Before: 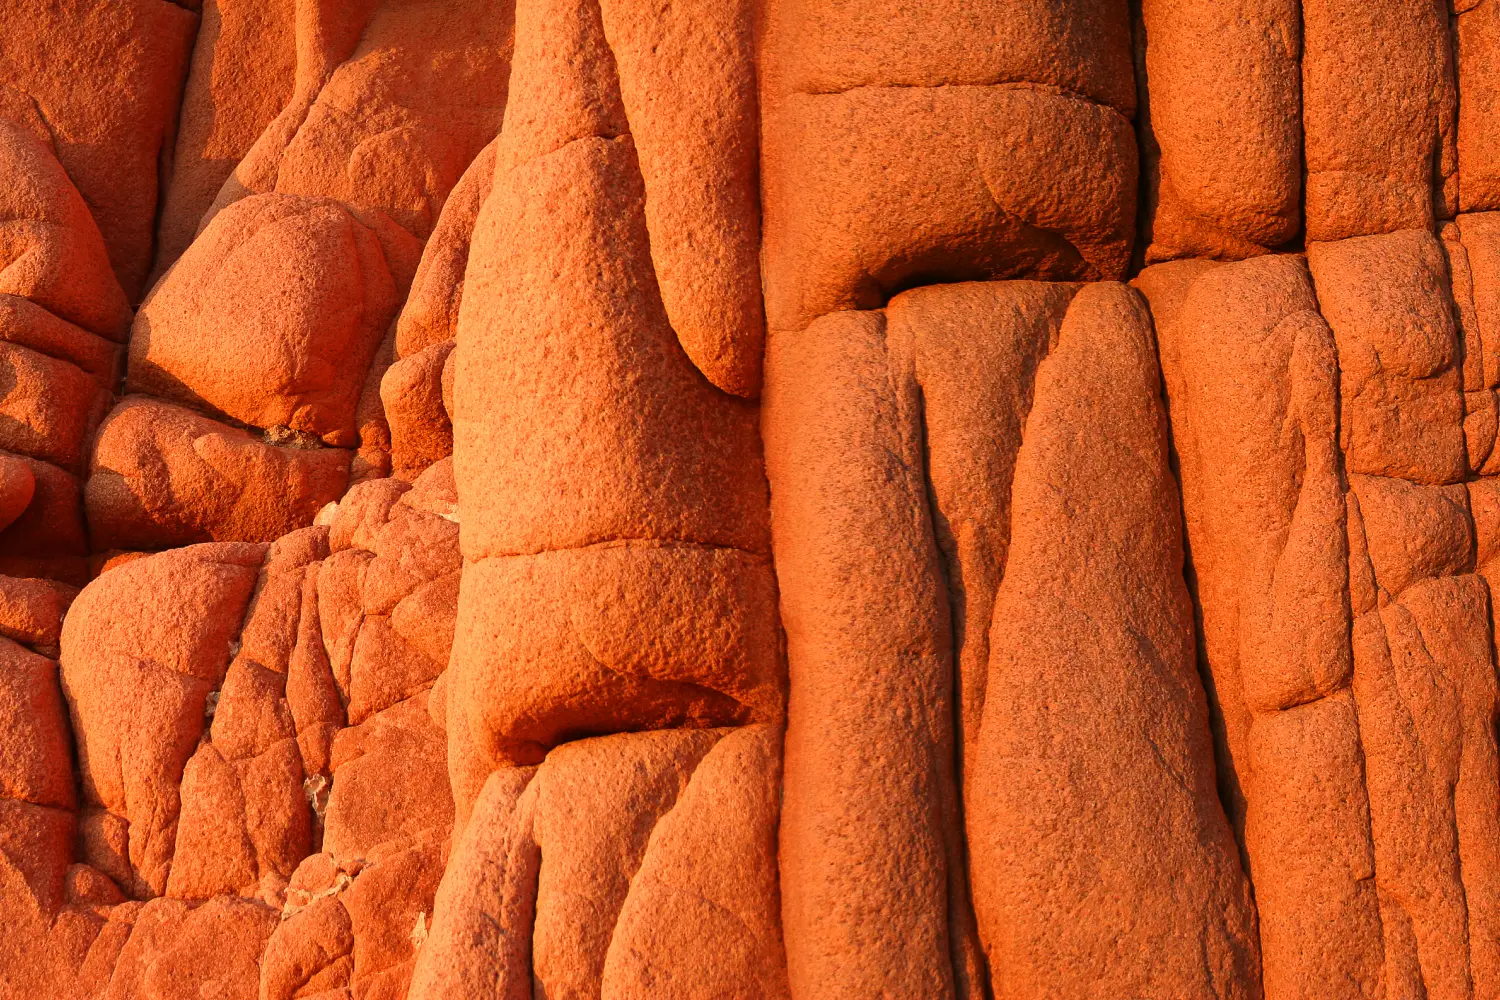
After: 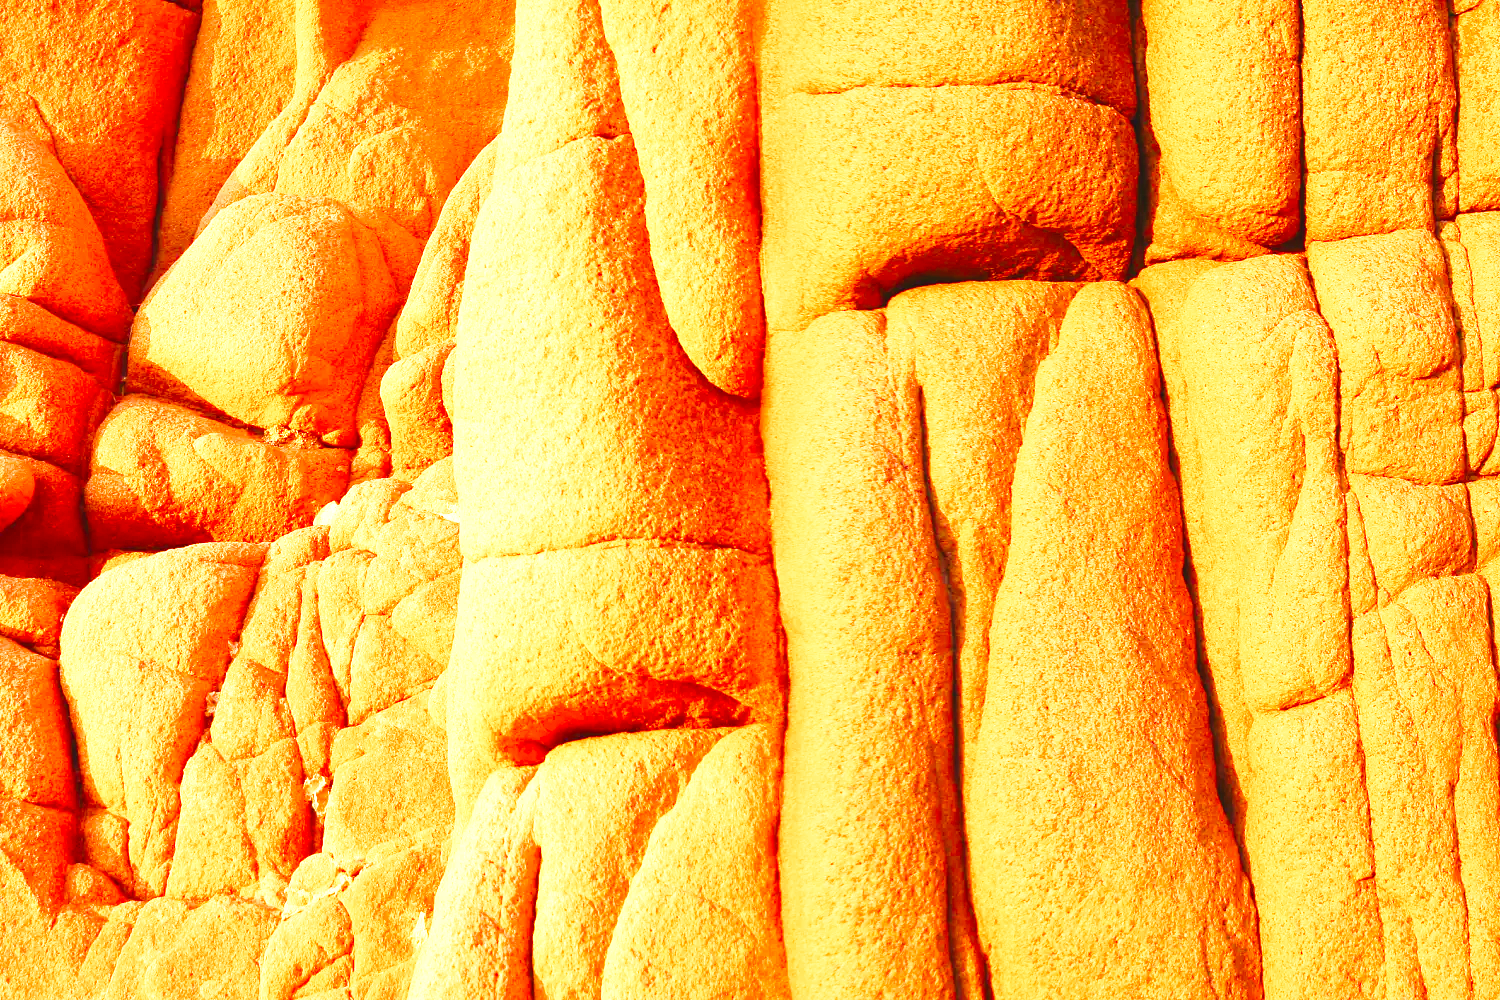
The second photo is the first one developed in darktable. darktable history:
exposure: black level correction 0, exposure 1.675 EV, compensate exposure bias true, compensate highlight preservation false
color balance rgb: shadows lift › chroma 2%, shadows lift › hue 247.2°, power › chroma 0.3%, power › hue 25.2°, highlights gain › chroma 3%, highlights gain › hue 60°, global offset › luminance 0.75%, perceptual saturation grading › global saturation 20%, perceptual saturation grading › highlights -20%, perceptual saturation grading › shadows 30%, global vibrance 20%
base curve: curves: ch0 [(0, 0) (0.028, 0.03) (0.121, 0.232) (0.46, 0.748) (0.859, 0.968) (1, 1)], preserve colors none
